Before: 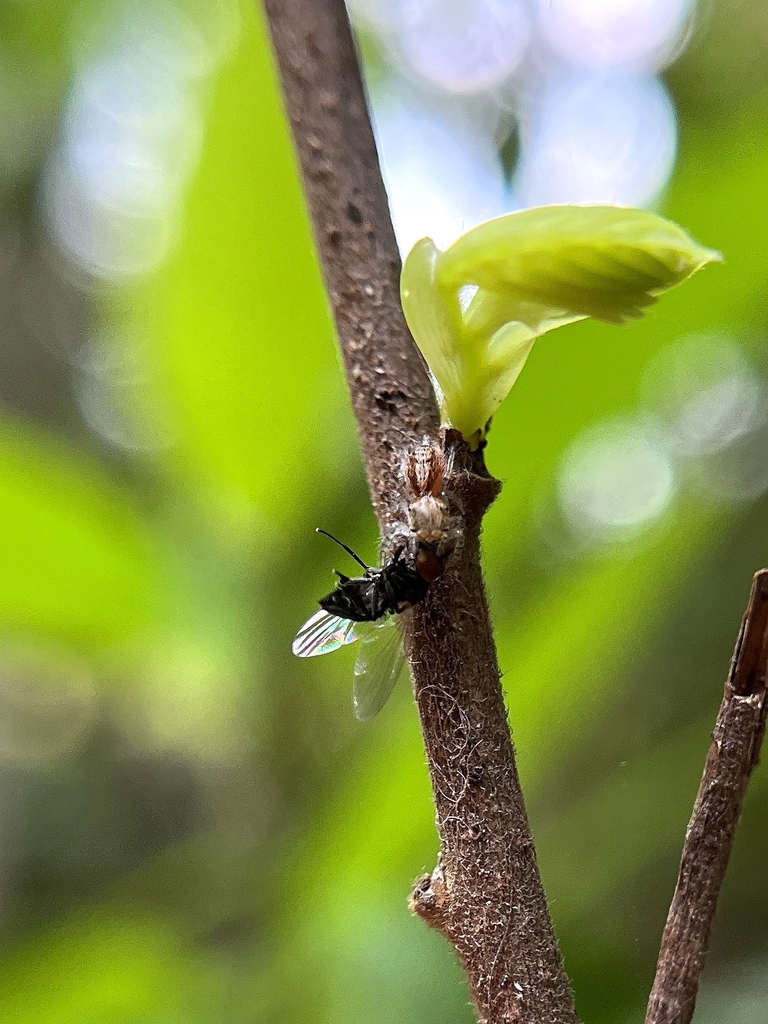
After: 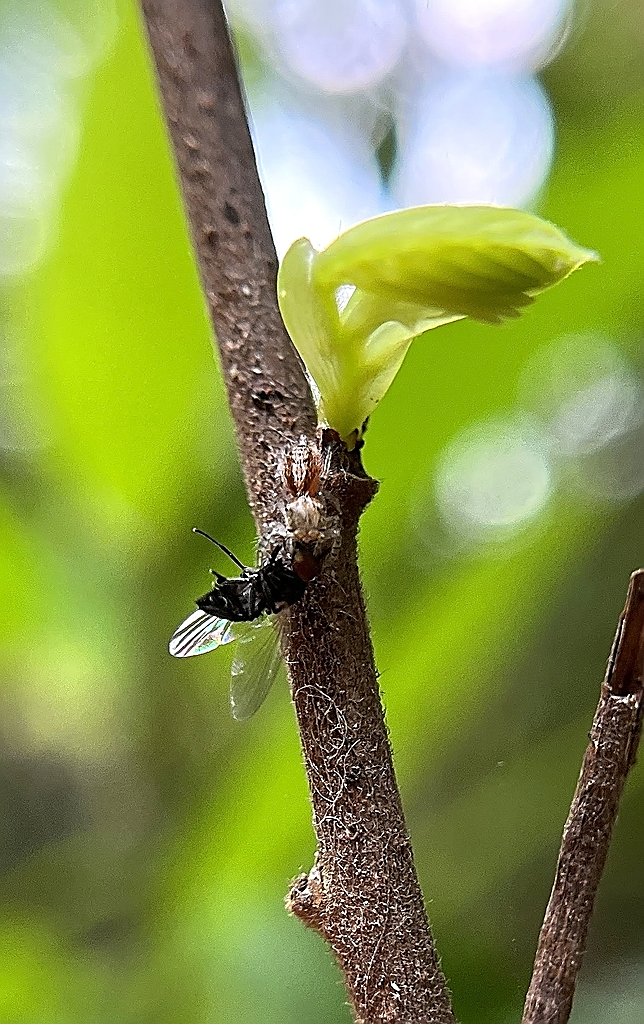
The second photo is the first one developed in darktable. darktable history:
tone equalizer: on, module defaults
crop: left 16.145%
sharpen: radius 1.4, amount 1.25, threshold 0.7
